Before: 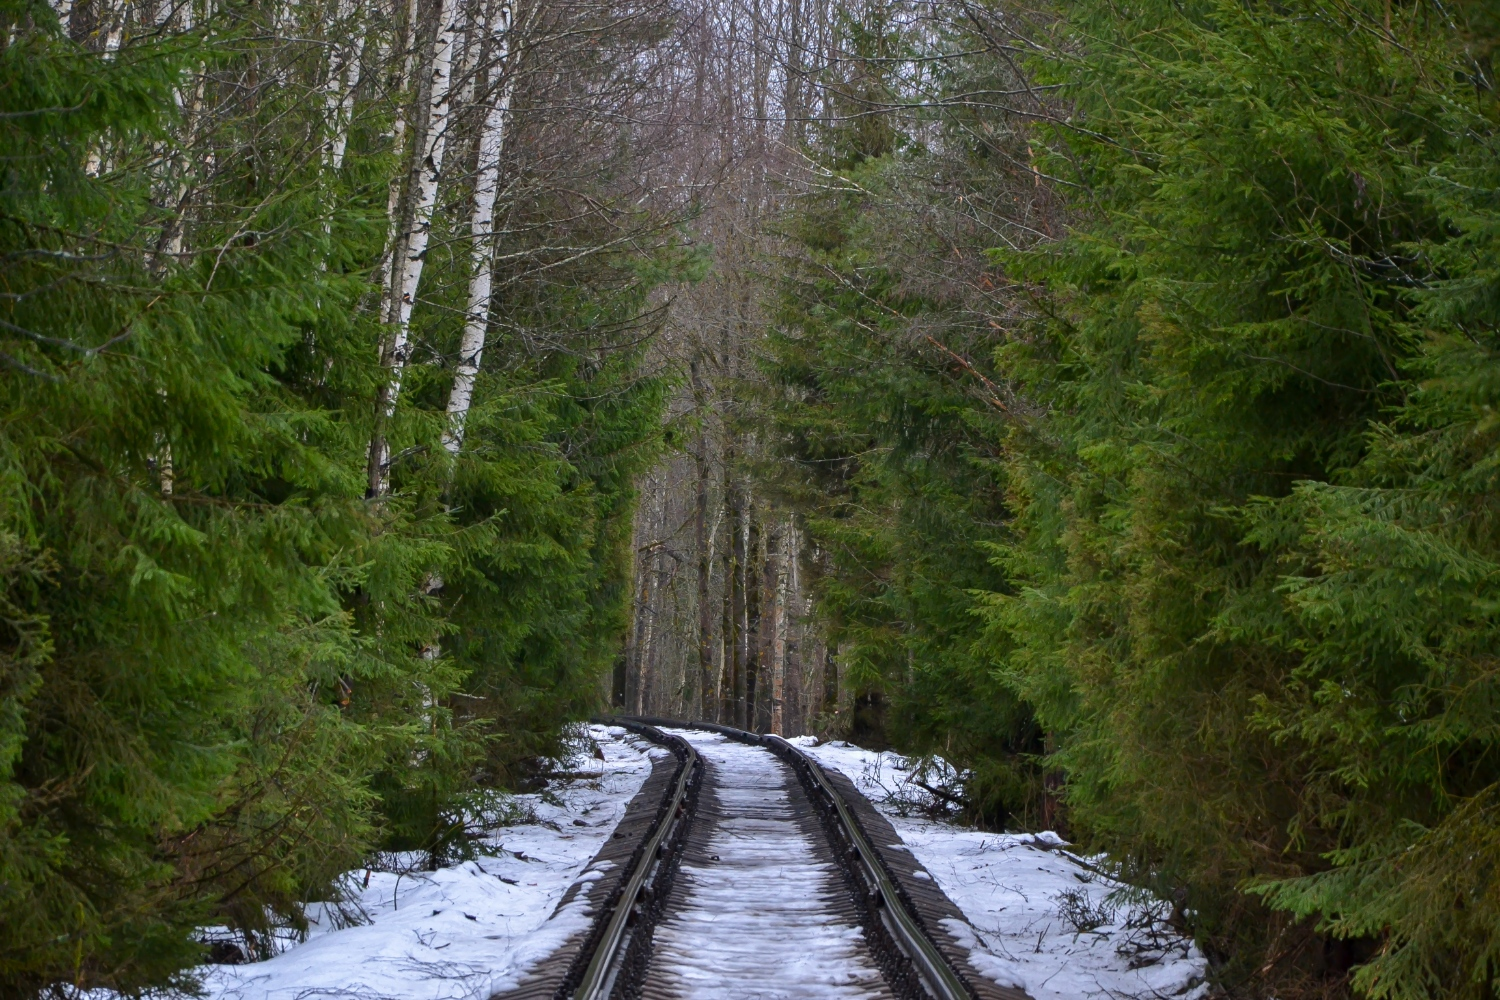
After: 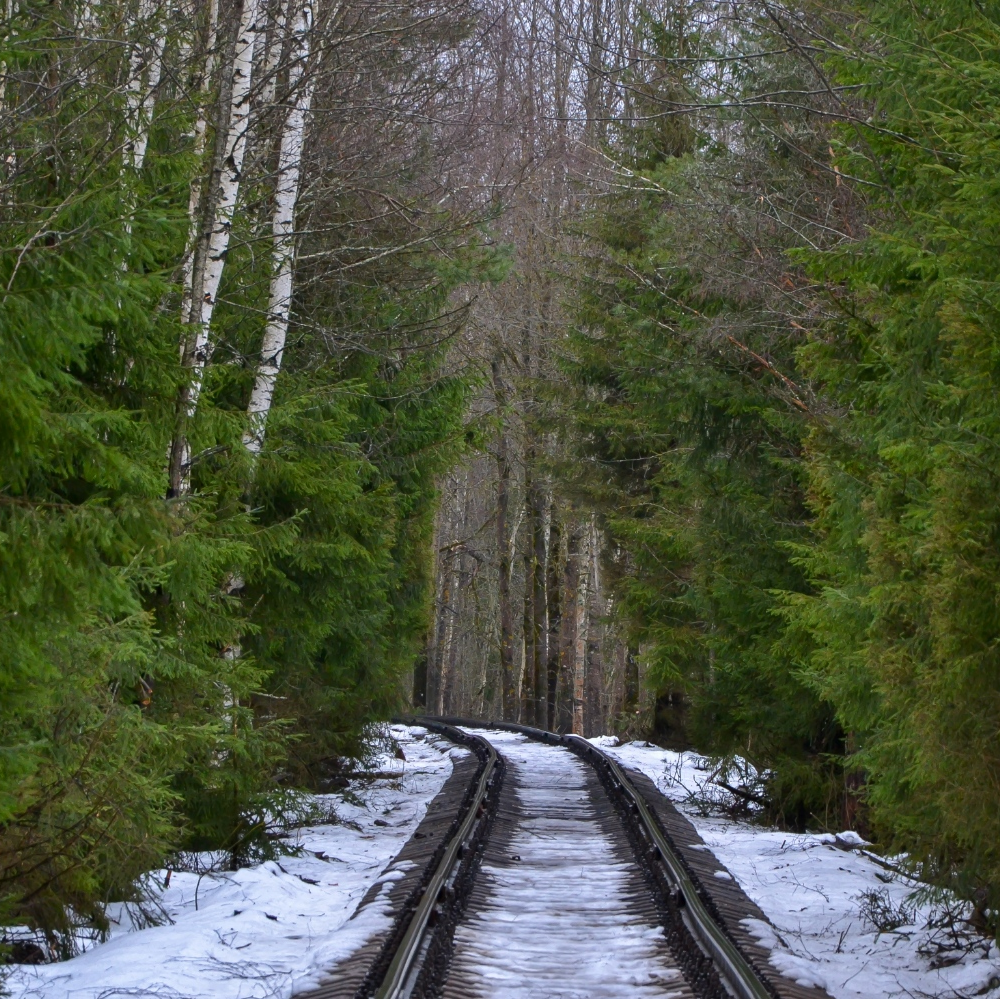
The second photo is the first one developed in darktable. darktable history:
crop and rotate: left 13.377%, right 19.938%
